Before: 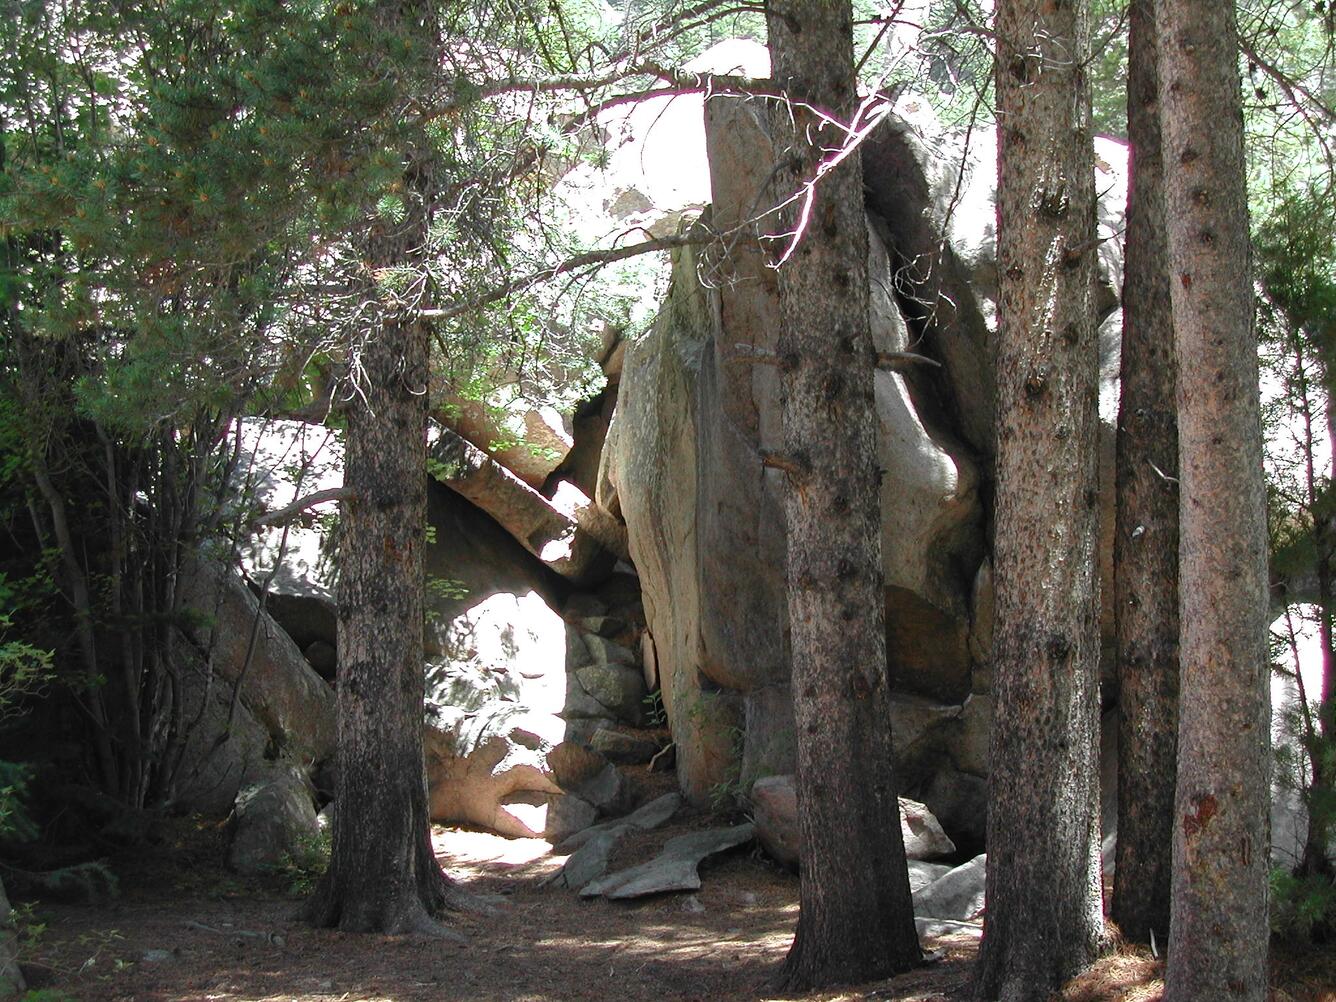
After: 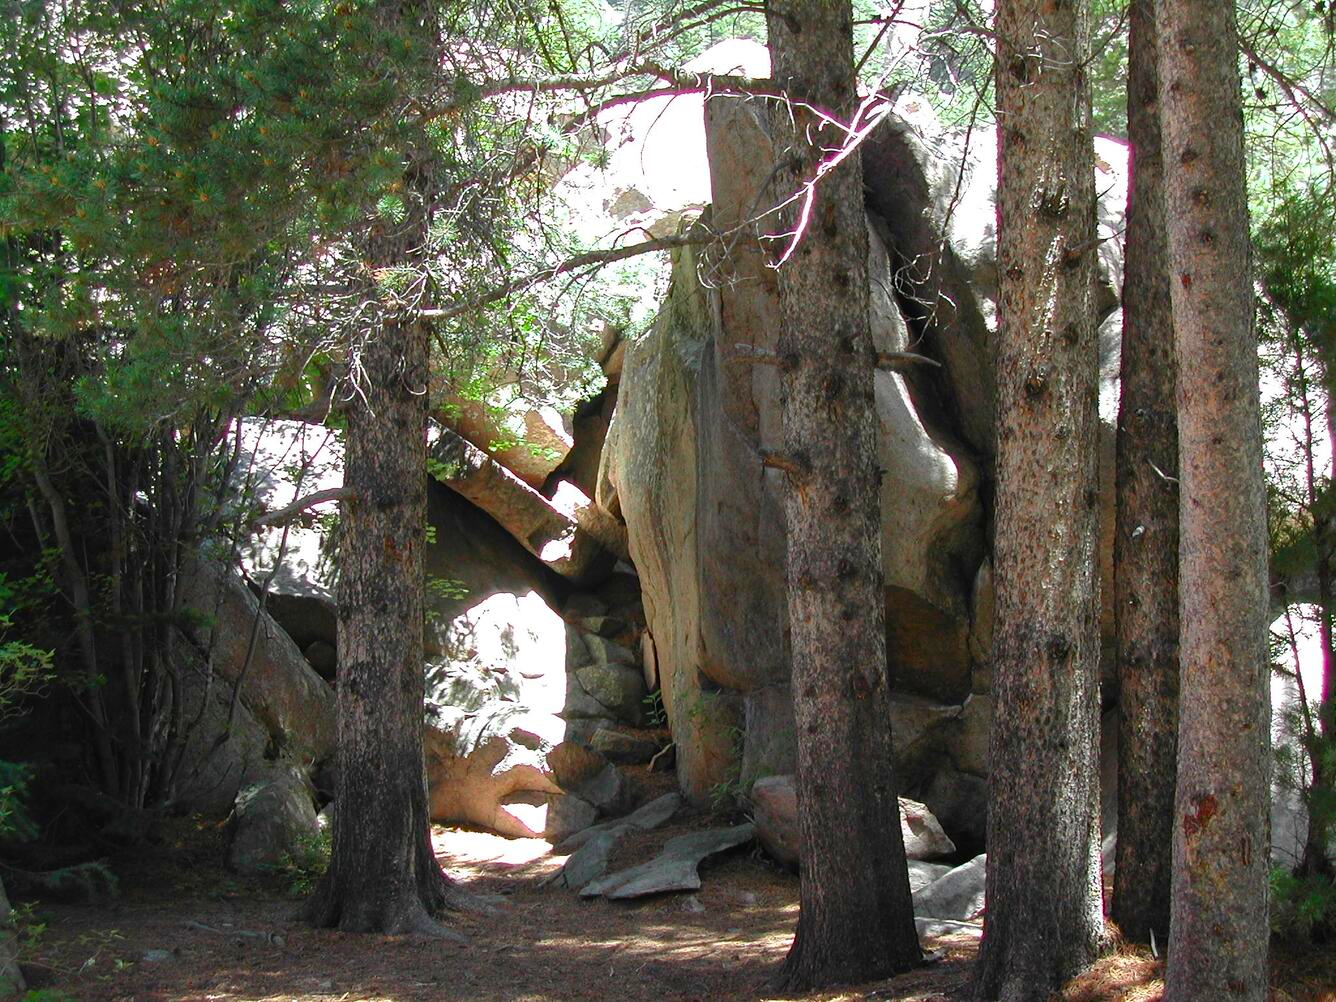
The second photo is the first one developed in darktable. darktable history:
color correction: highlights b* -0.003, saturation 1.34
